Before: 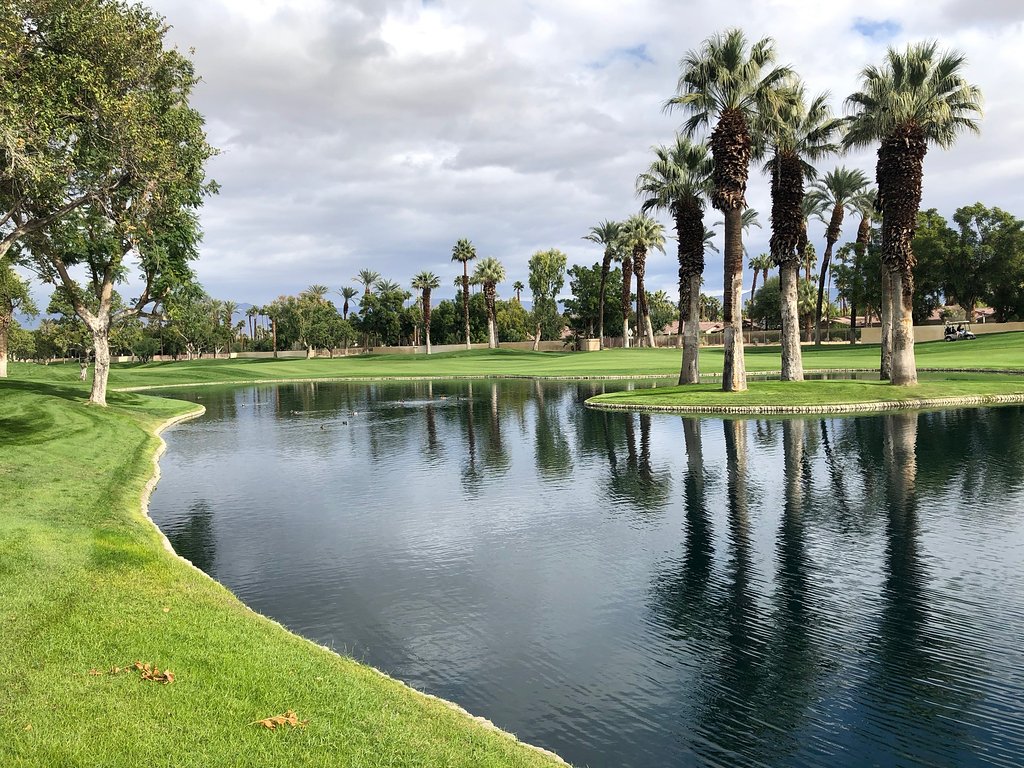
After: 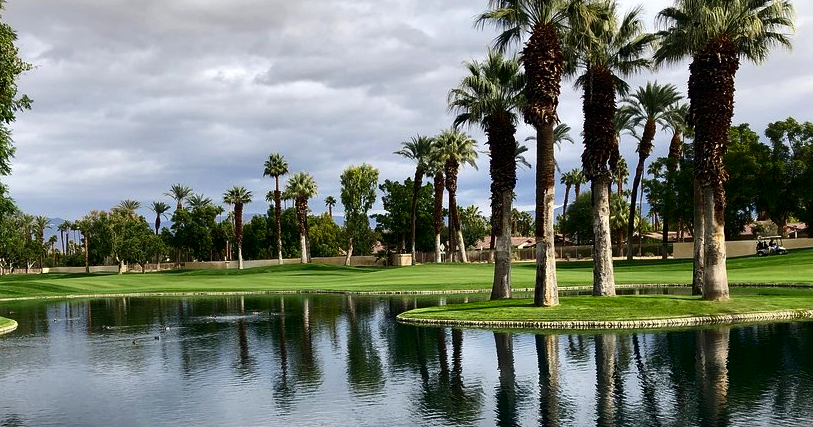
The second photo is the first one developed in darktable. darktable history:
contrast brightness saturation: contrast 0.1, brightness -0.26, saturation 0.14
crop: left 18.38%, top 11.092%, right 2.134%, bottom 33.217%
